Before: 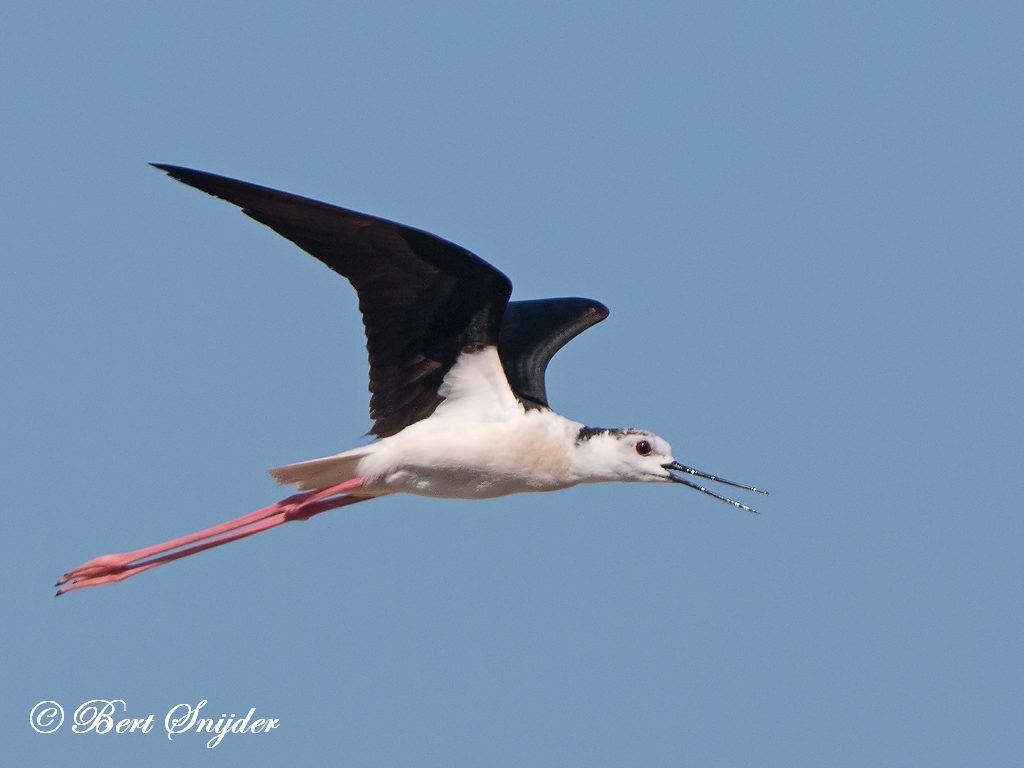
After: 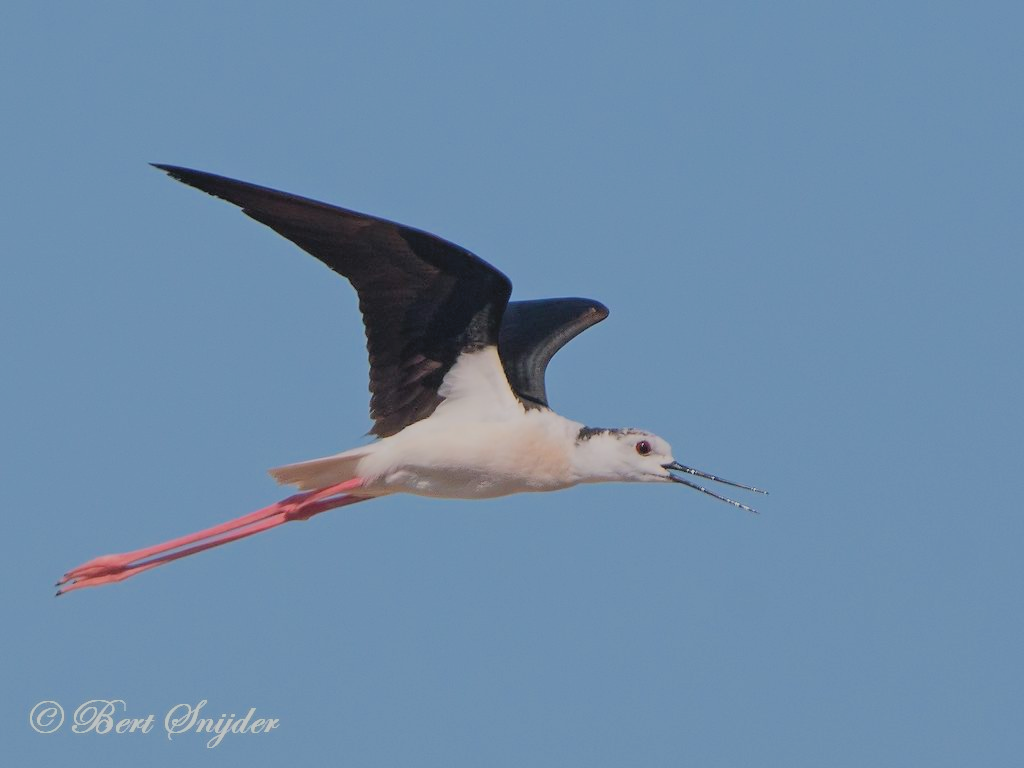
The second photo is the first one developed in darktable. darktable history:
contrast brightness saturation: contrast -0.096, brightness 0.045, saturation 0.083
filmic rgb: middle gray luminance 4.4%, black relative exposure -13.13 EV, white relative exposure 5.02 EV, threshold 2.97 EV, target black luminance 0%, hardness 5.19, latitude 59.51%, contrast 0.76, highlights saturation mix 5.28%, shadows ↔ highlights balance 25.42%, color science v6 (2022), enable highlight reconstruction true
